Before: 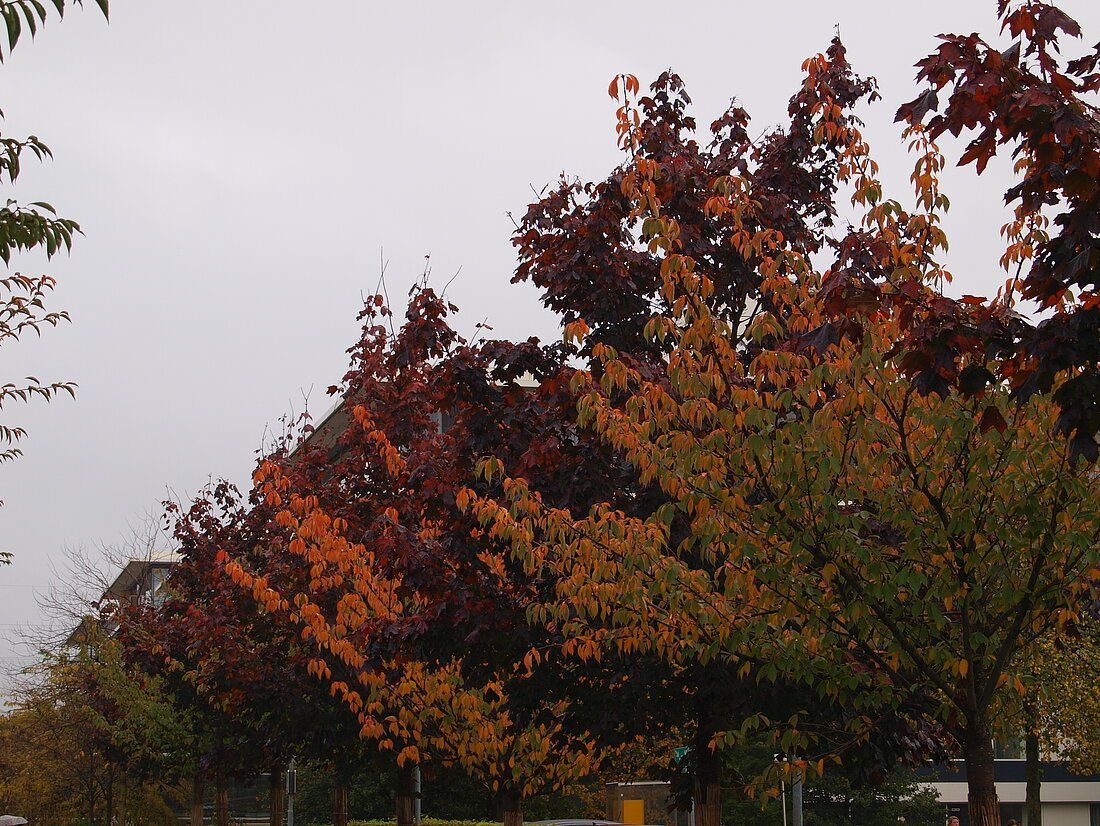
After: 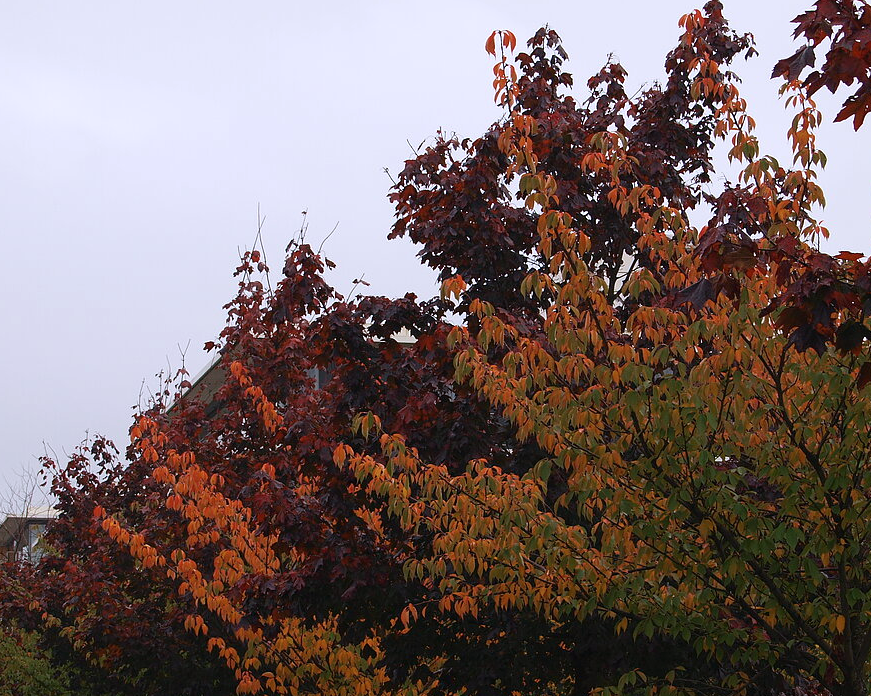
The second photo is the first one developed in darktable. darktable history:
exposure: exposure 0.131 EV, compensate highlight preservation false
crop: left 11.225%, top 5.381%, right 9.565%, bottom 10.314%
color calibration: illuminant as shot in camera, x 0.358, y 0.373, temperature 4628.91 K
